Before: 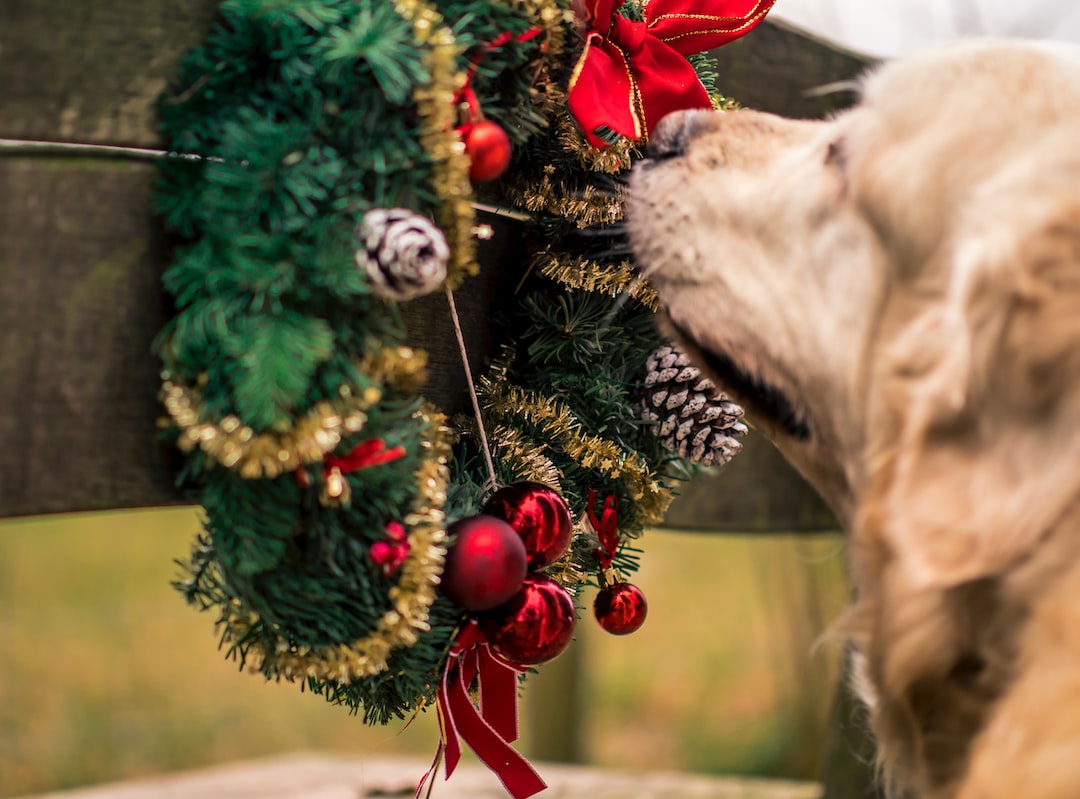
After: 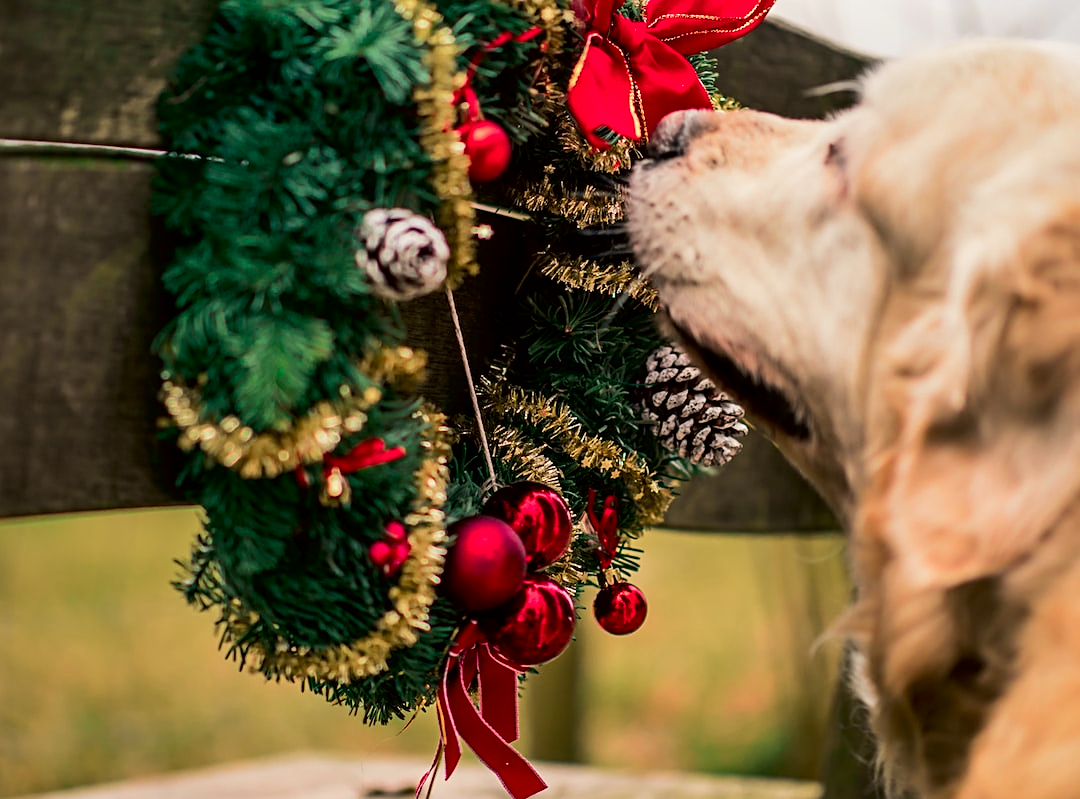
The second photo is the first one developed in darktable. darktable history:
sharpen: amount 0.492
tone curve: curves: ch0 [(0, 0) (0.068, 0.031) (0.175, 0.132) (0.337, 0.304) (0.498, 0.511) (0.748, 0.762) (0.993, 0.954)]; ch1 [(0, 0) (0.294, 0.184) (0.359, 0.34) (0.362, 0.35) (0.43, 0.41) (0.476, 0.457) (0.499, 0.5) (0.529, 0.523) (0.677, 0.762) (1, 1)]; ch2 [(0, 0) (0.431, 0.419) (0.495, 0.502) (0.524, 0.534) (0.557, 0.56) (0.634, 0.654) (0.728, 0.722) (1, 1)], color space Lab, independent channels, preserve colors none
exposure: black level correction 0.002, compensate highlight preservation false
